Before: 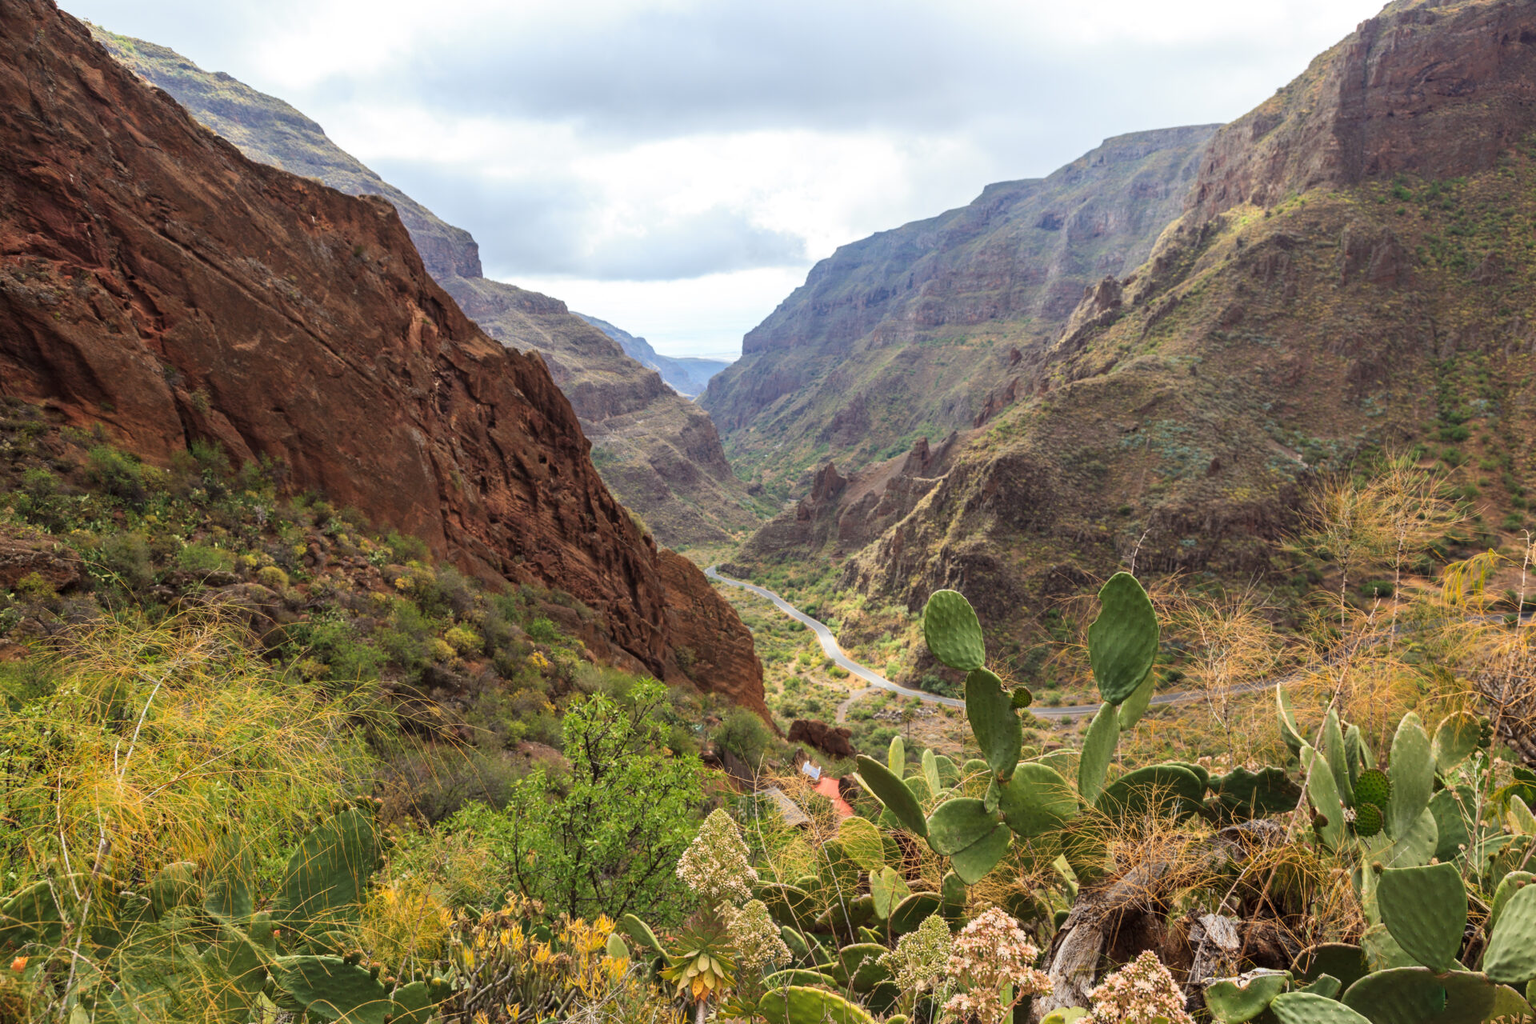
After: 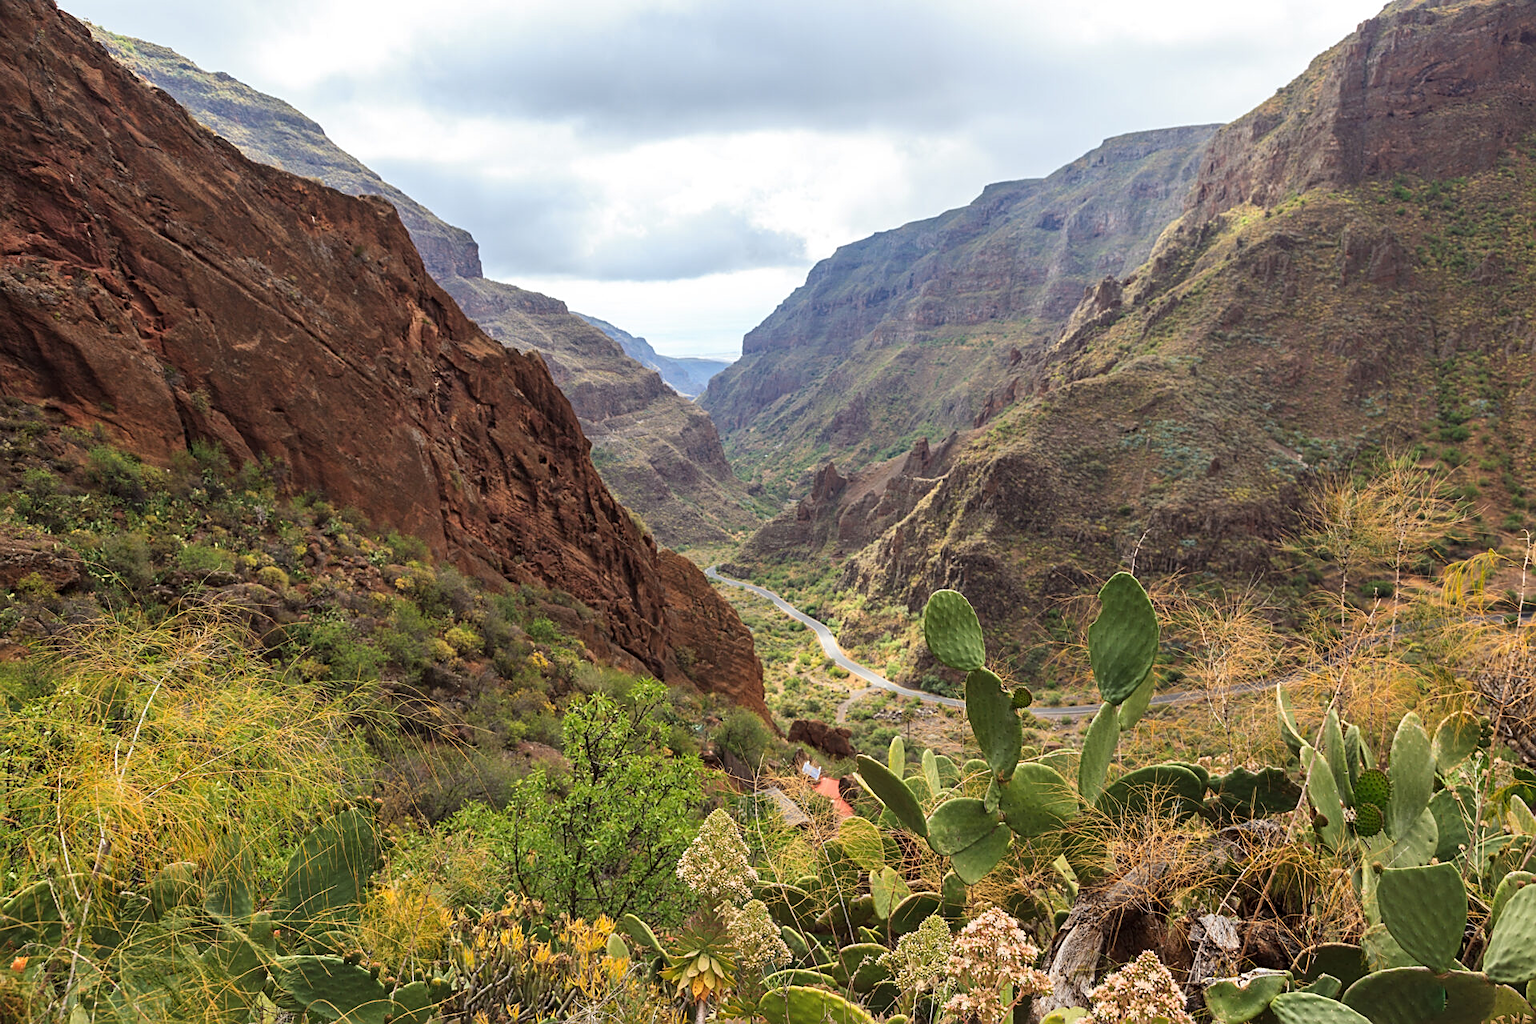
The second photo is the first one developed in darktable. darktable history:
shadows and highlights: radius 124.95, shadows 30.28, highlights -30.91, low approximation 0.01, soften with gaussian
sharpen: on, module defaults
